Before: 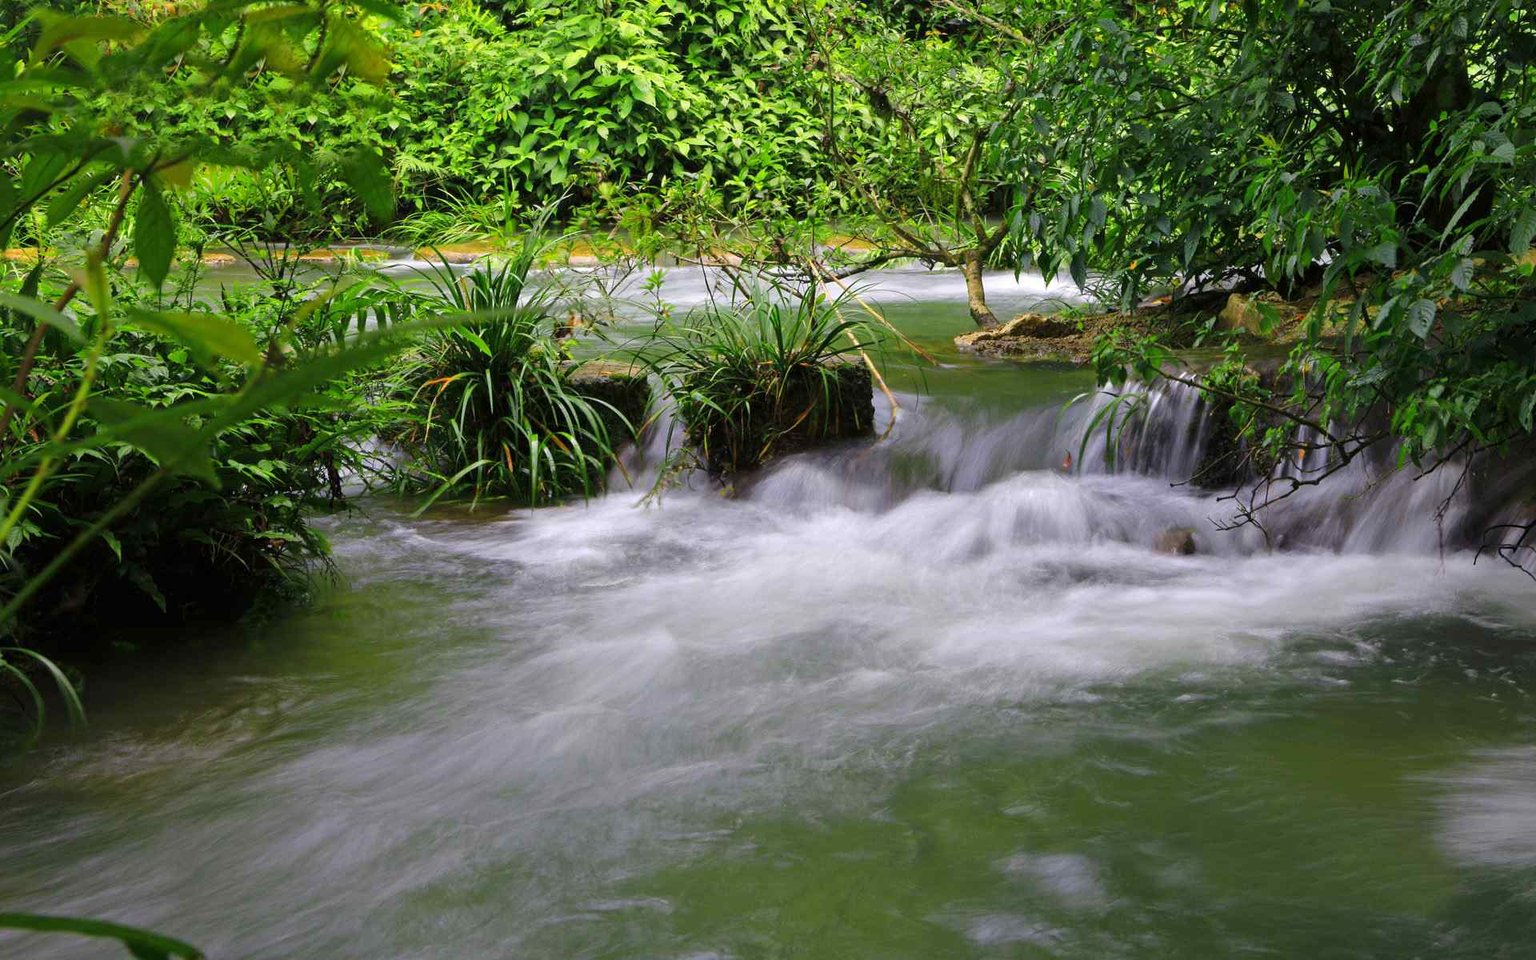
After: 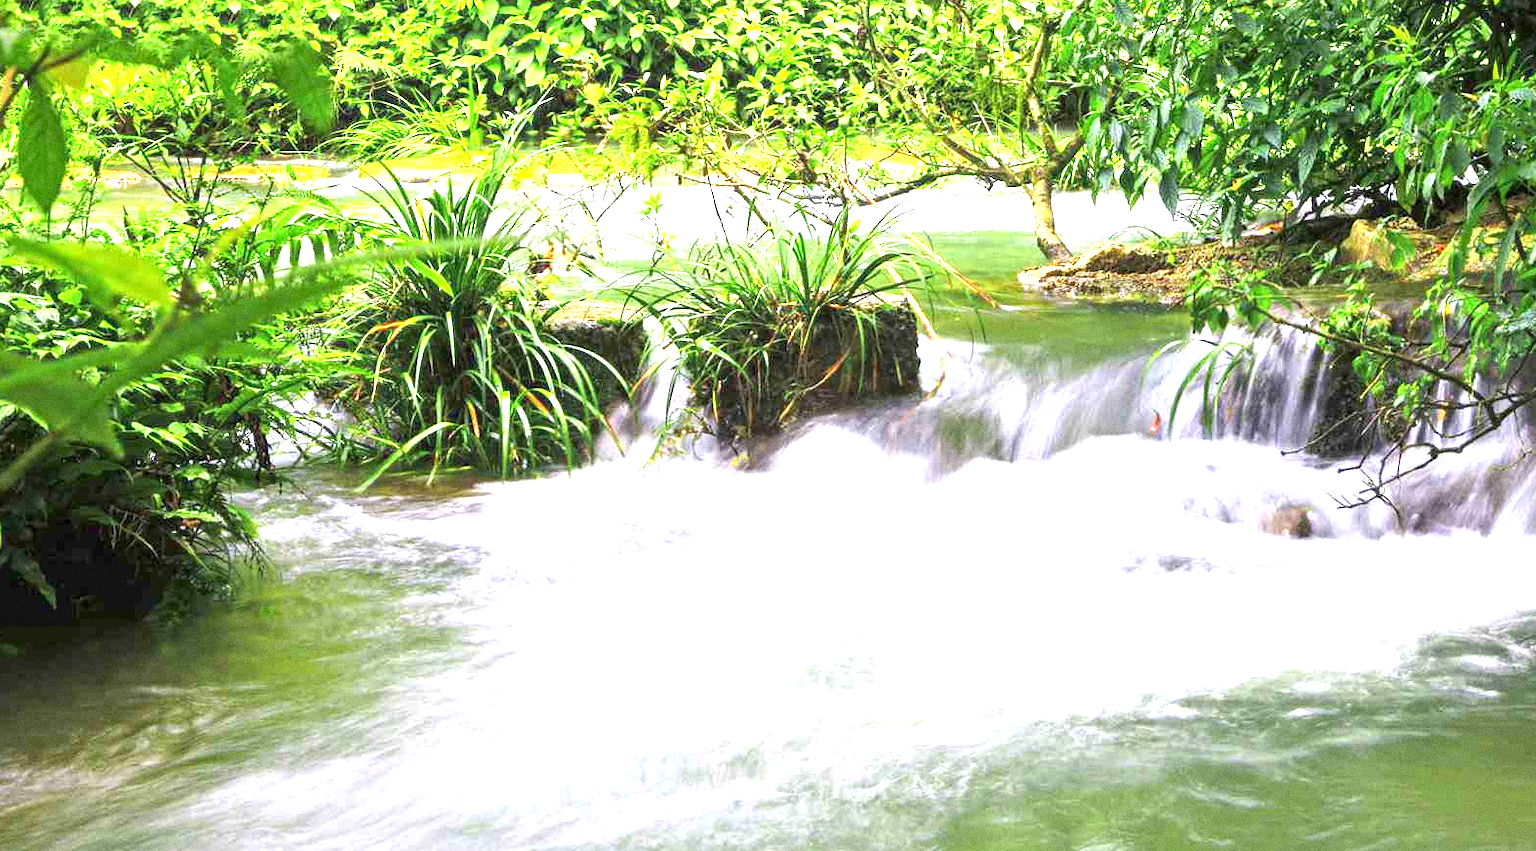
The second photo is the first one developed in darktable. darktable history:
local contrast: on, module defaults
exposure: black level correction 0, exposure 2.088 EV, compensate exposure bias true, compensate highlight preservation false
grain: strength 26%
crop: left 7.856%, top 11.836%, right 10.12%, bottom 15.387%
